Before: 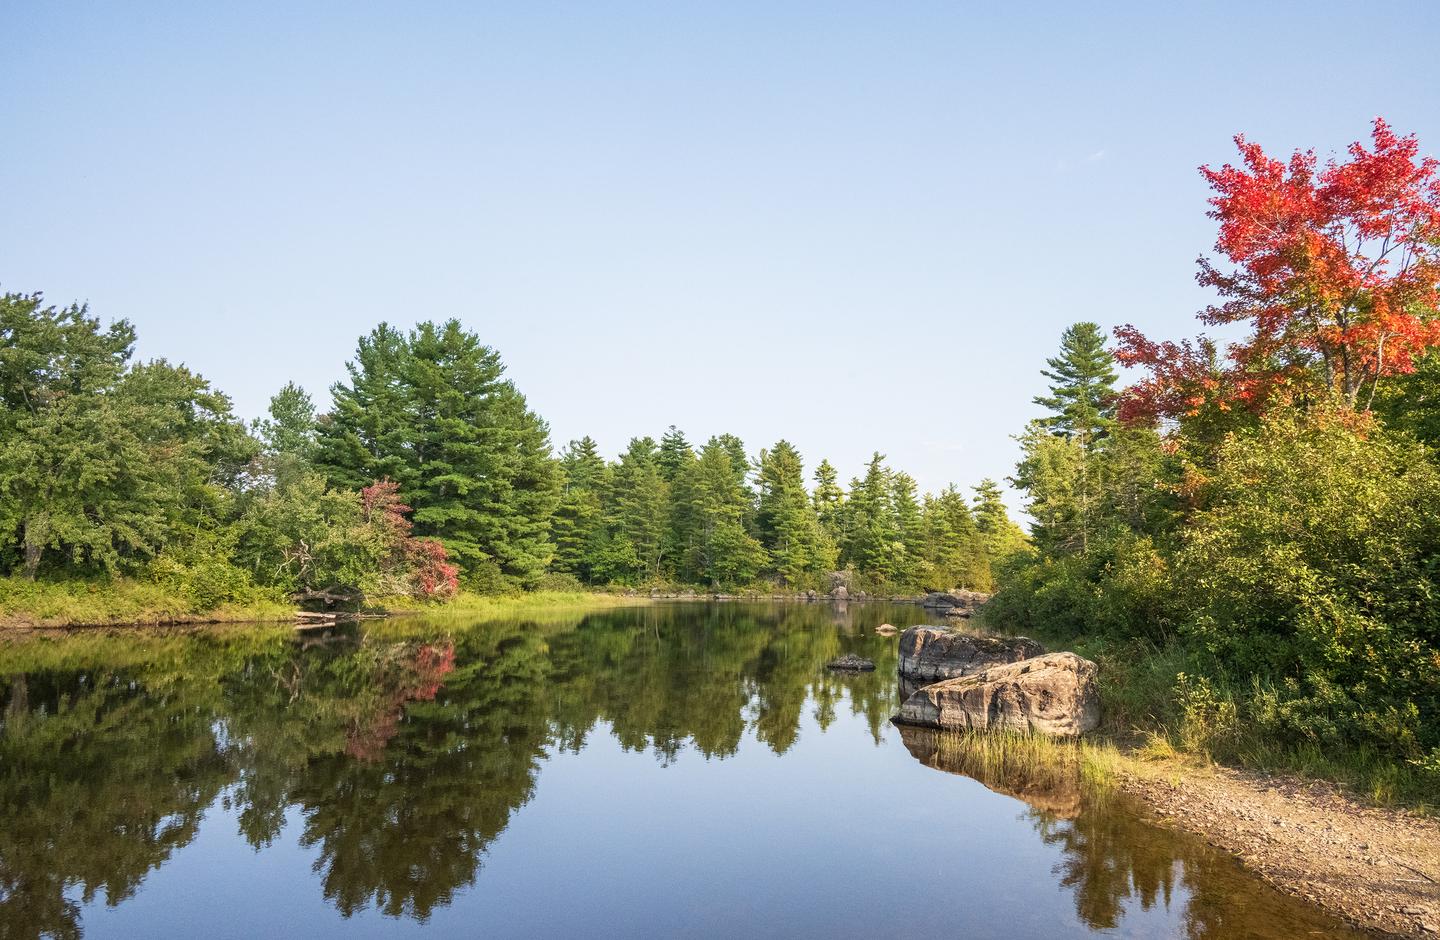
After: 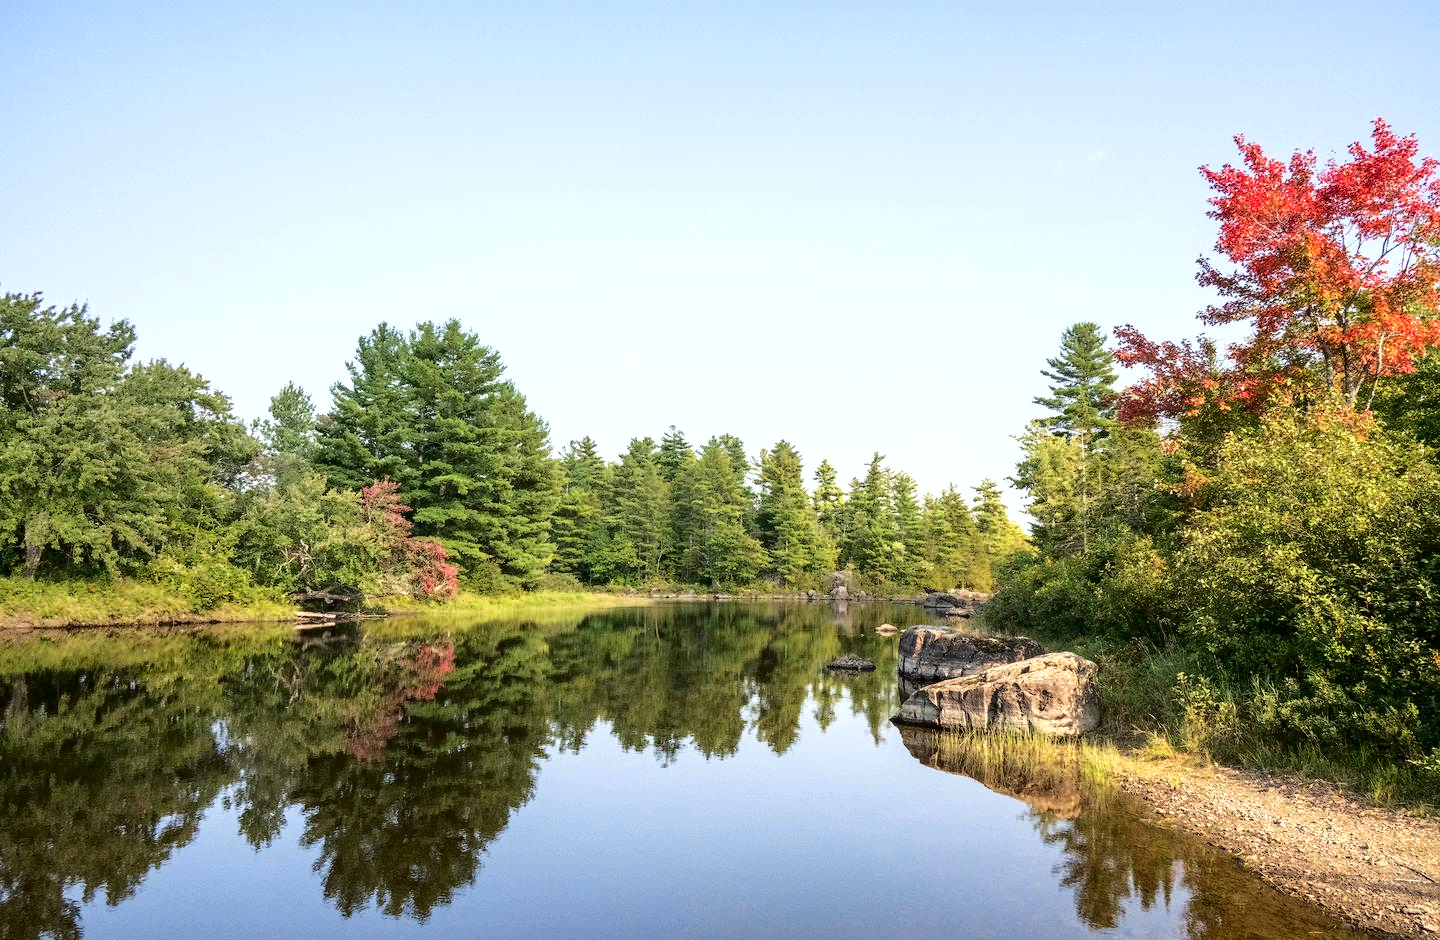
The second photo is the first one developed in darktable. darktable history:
fill light: exposure -2 EV, width 8.6
exposure: exposure 0.367 EV, compensate highlight preservation false
